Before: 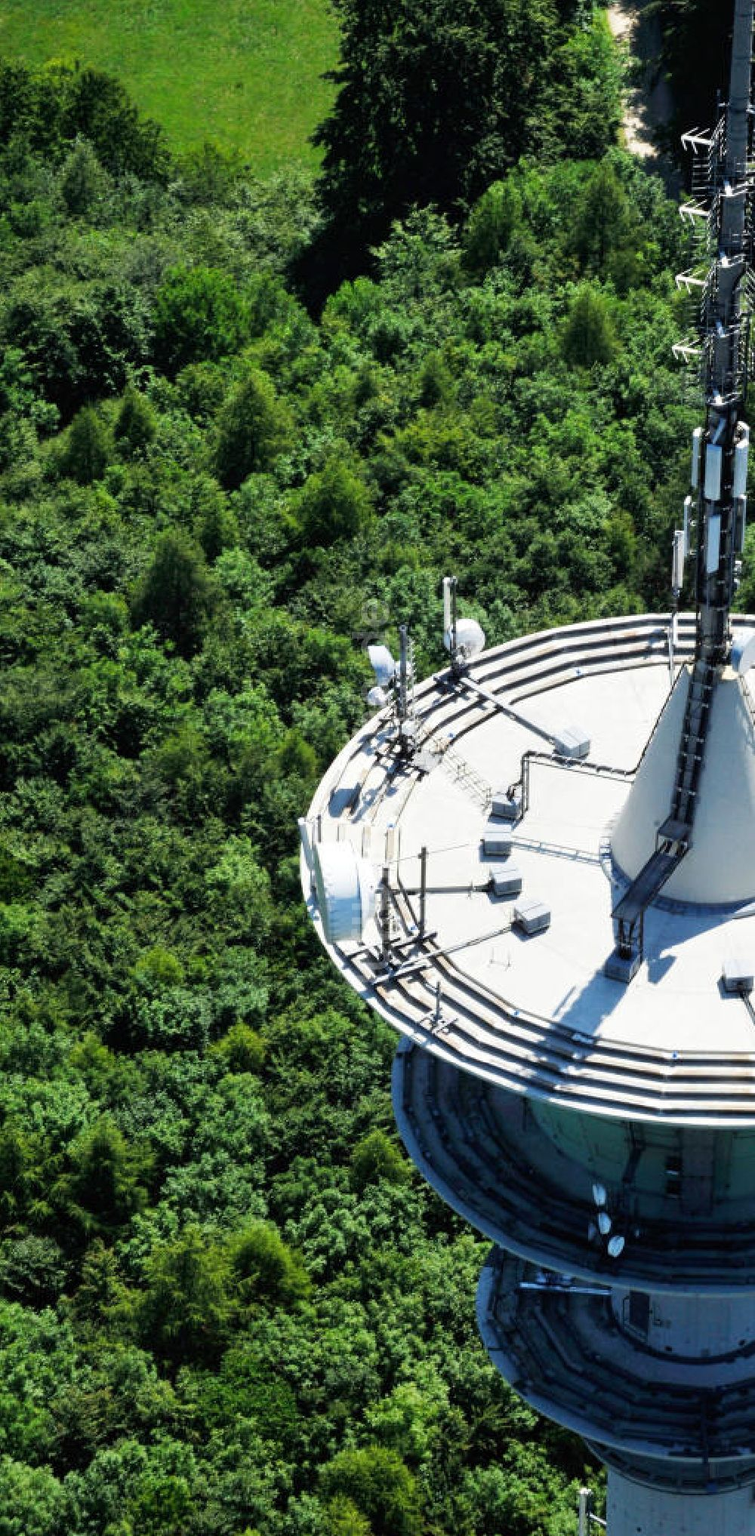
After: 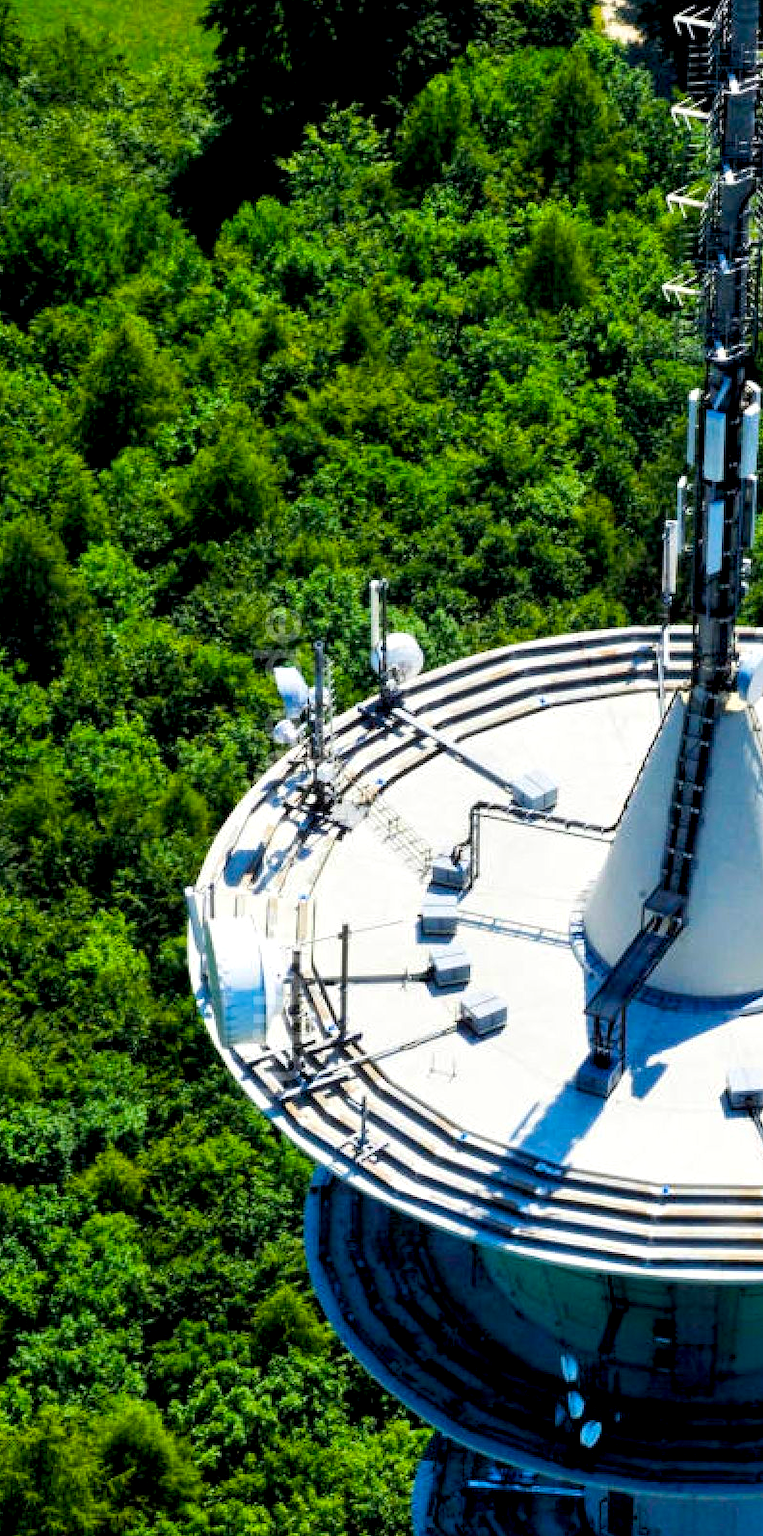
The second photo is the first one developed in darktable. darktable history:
color balance rgb: global offset › luminance -0.47%, perceptual saturation grading › global saturation 49.926%, global vibrance 29.174%
local contrast: highlights 104%, shadows 98%, detail 131%, midtone range 0.2
crop and rotate: left 20.376%, top 8.051%, right 0.357%, bottom 13.608%
contrast brightness saturation: contrast 0.084, saturation 0.025
